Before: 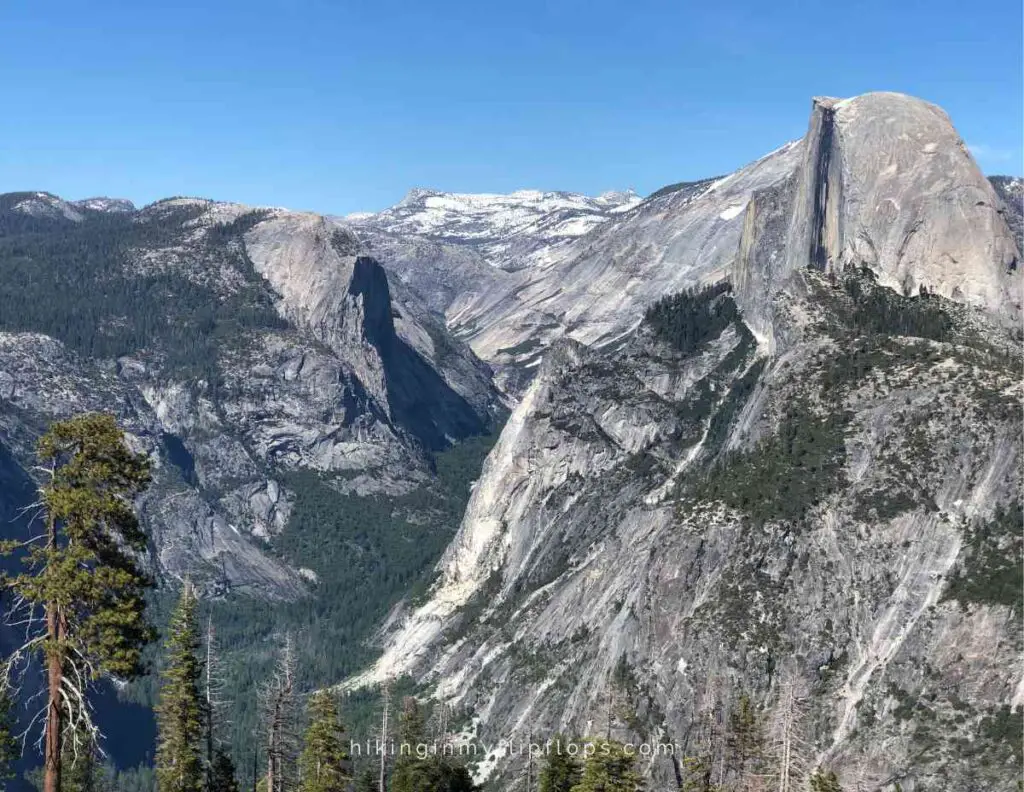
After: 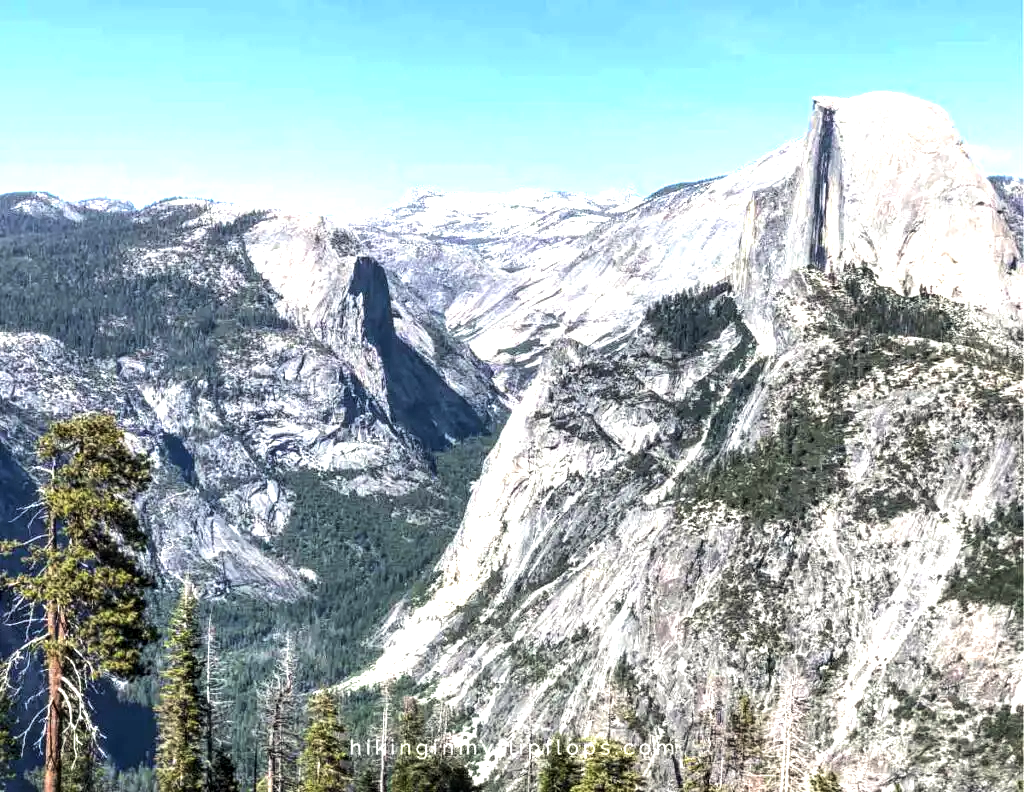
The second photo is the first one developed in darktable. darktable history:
local contrast: detail 130%
tone equalizer: -8 EV -0.75 EV, -7 EV -0.7 EV, -6 EV -0.6 EV, -5 EV -0.4 EV, -3 EV 0.4 EV, -2 EV 0.6 EV, -1 EV 0.7 EV, +0 EV 0.75 EV, edges refinement/feathering 500, mask exposure compensation -1.57 EV, preserve details no
exposure: black level correction 0, exposure 0.7 EV, compensate exposure bias true, compensate highlight preservation false
color correction: highlights b* 3
